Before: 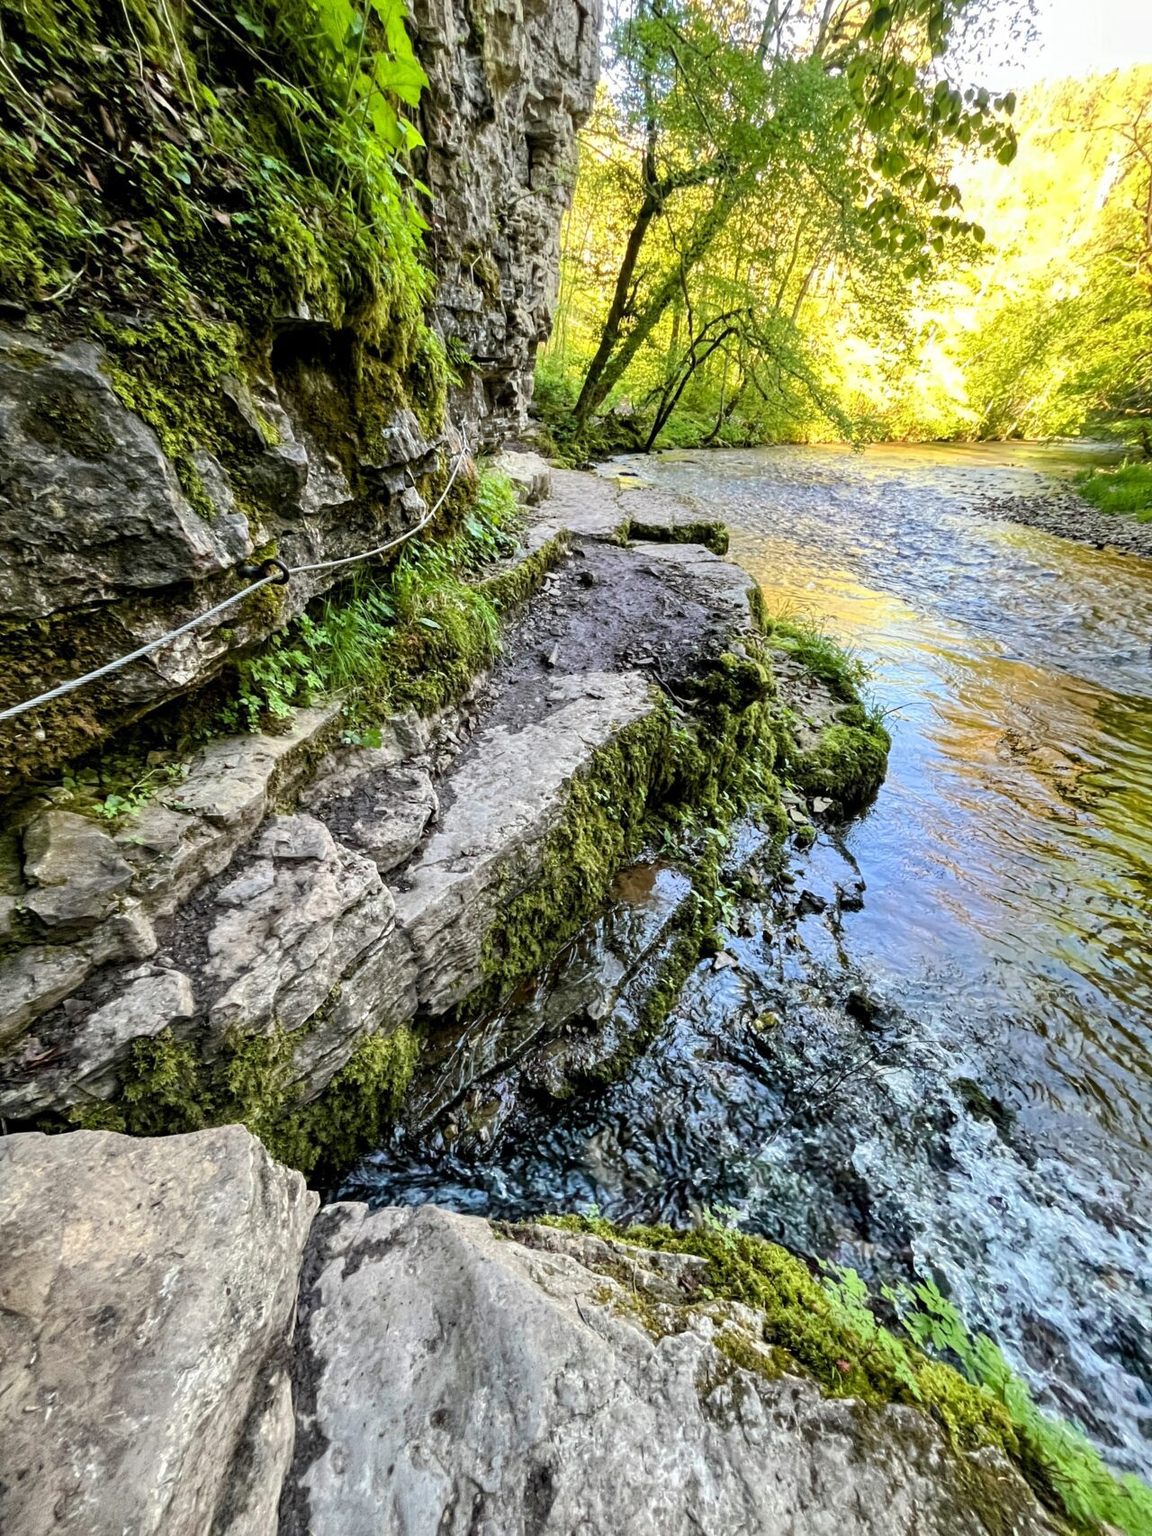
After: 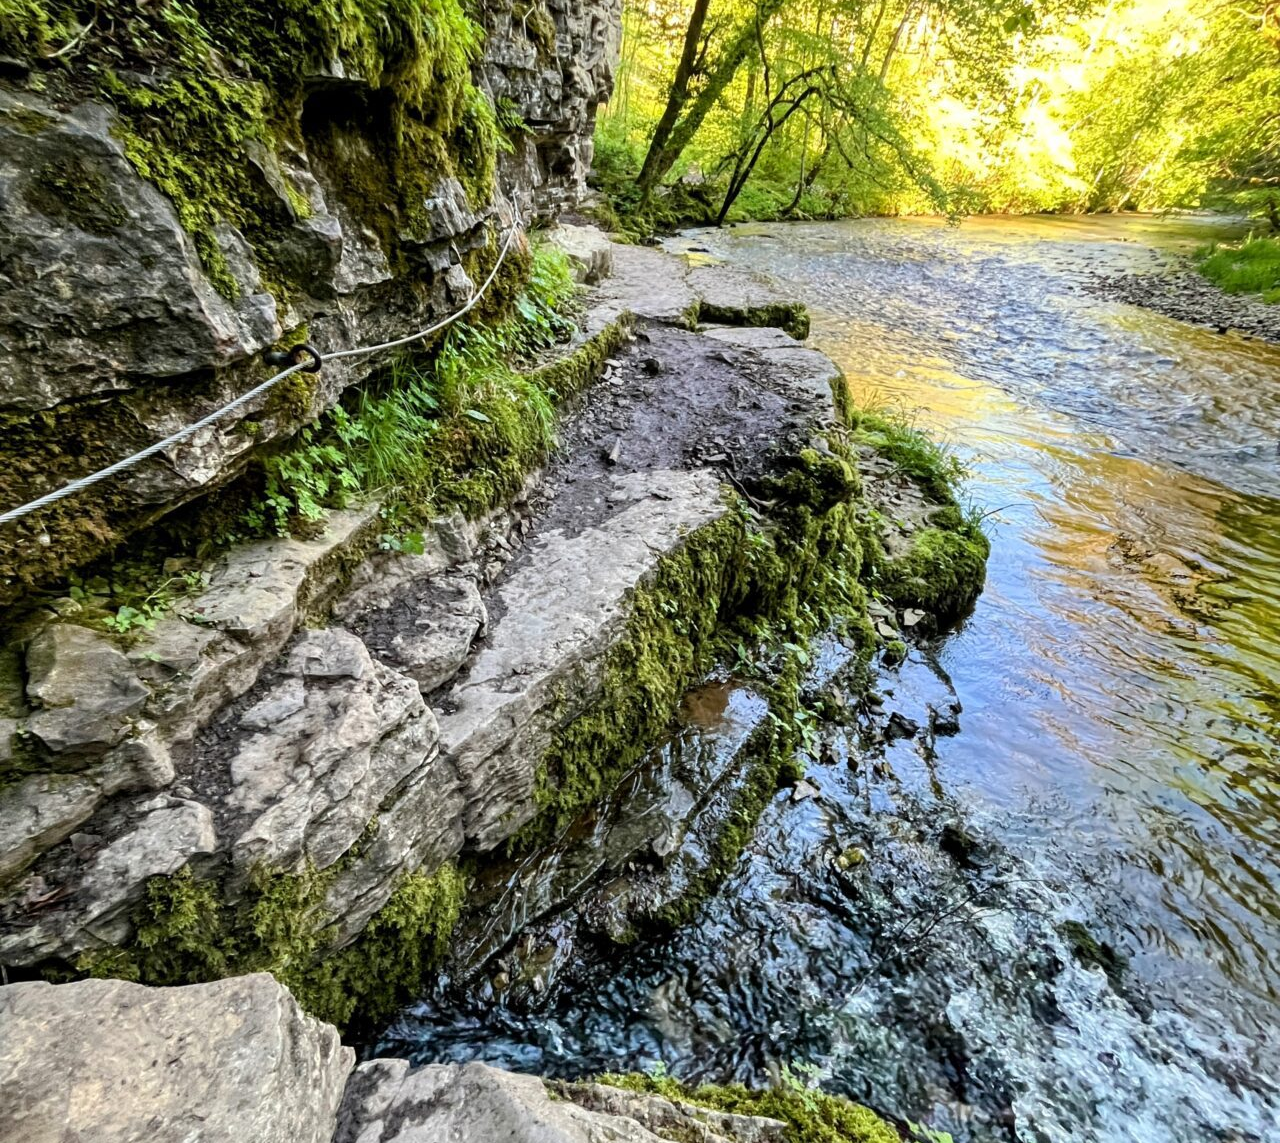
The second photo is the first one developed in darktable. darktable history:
crop: top 16.242%, bottom 16.778%
